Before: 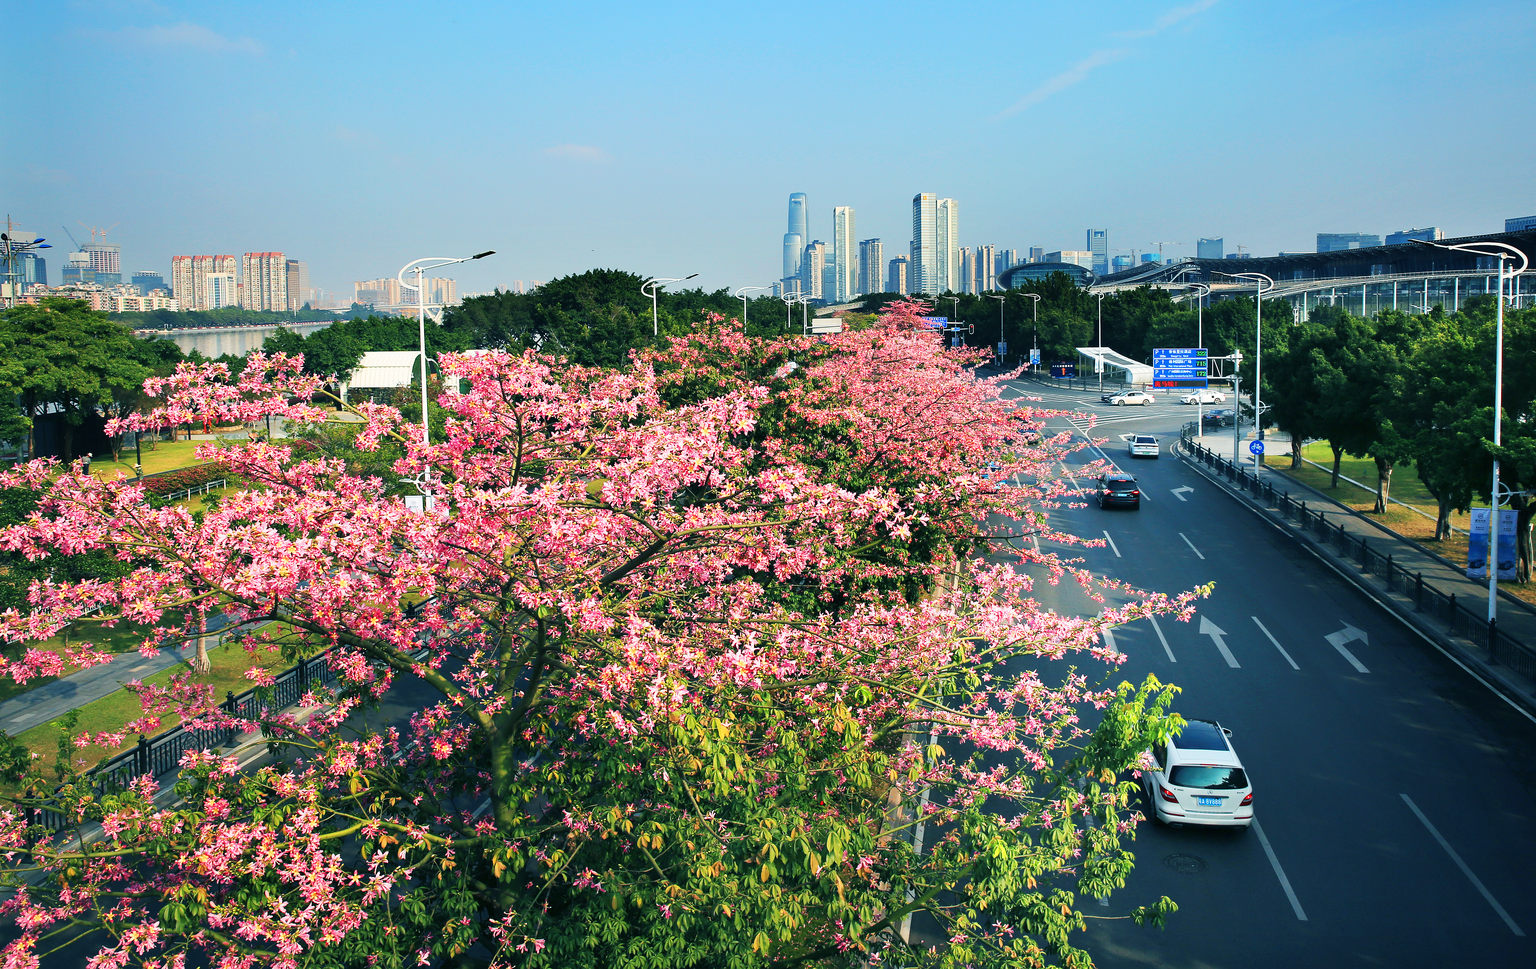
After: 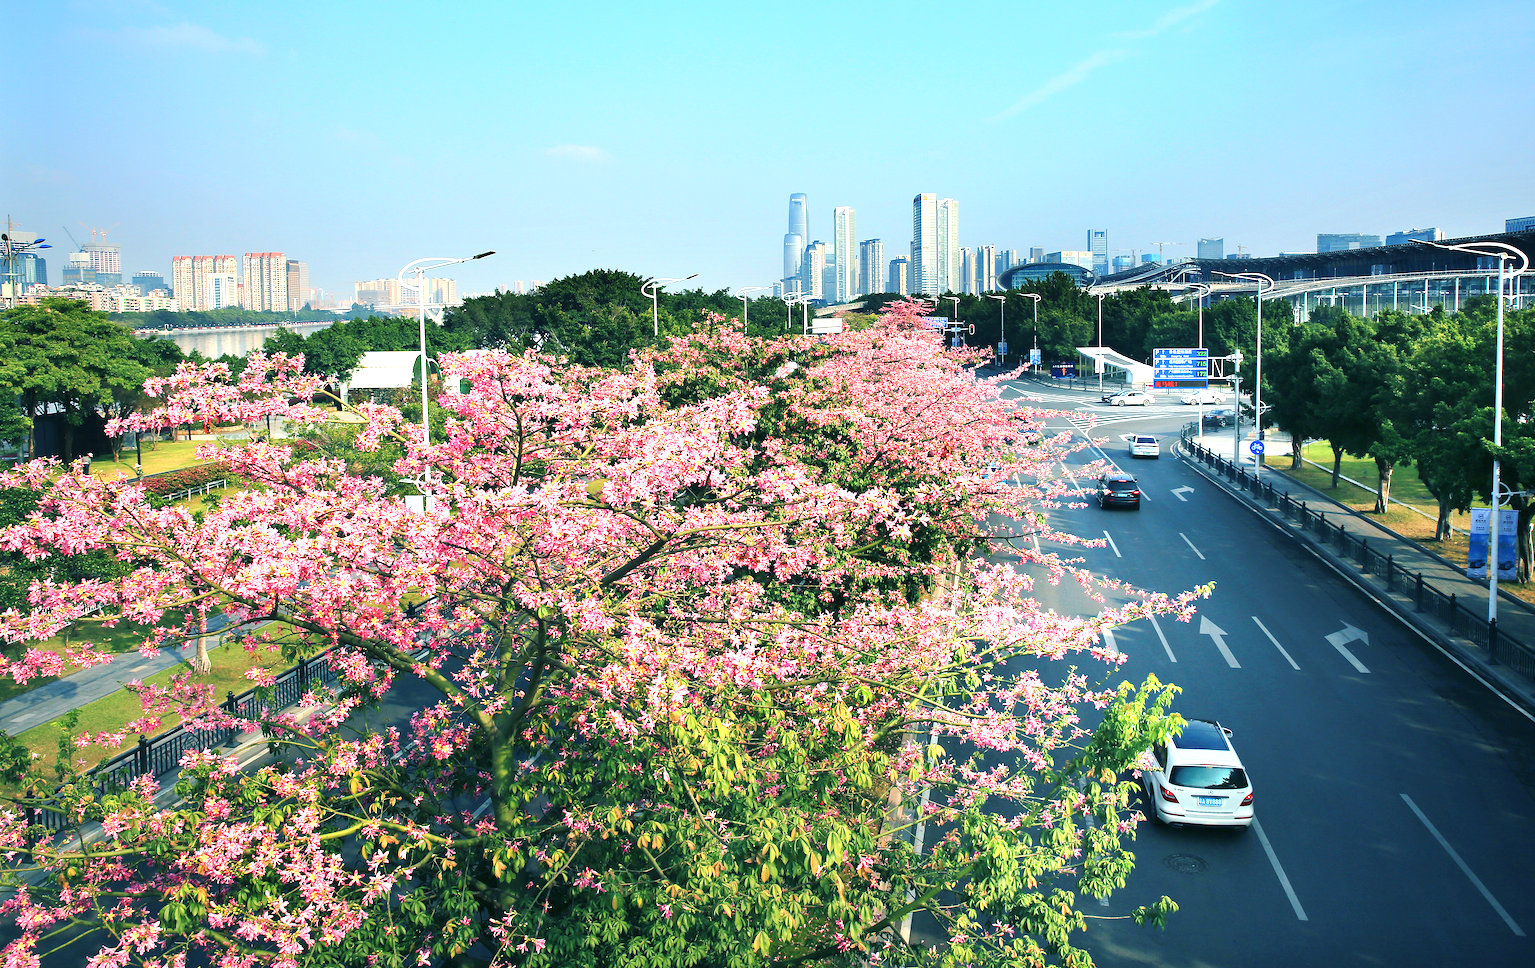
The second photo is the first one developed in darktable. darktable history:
base curve: curves: ch0 [(0, 0) (0.262, 0.32) (0.722, 0.705) (1, 1)], preserve colors none
exposure: exposure 0.602 EV, compensate exposure bias true, compensate highlight preservation false
